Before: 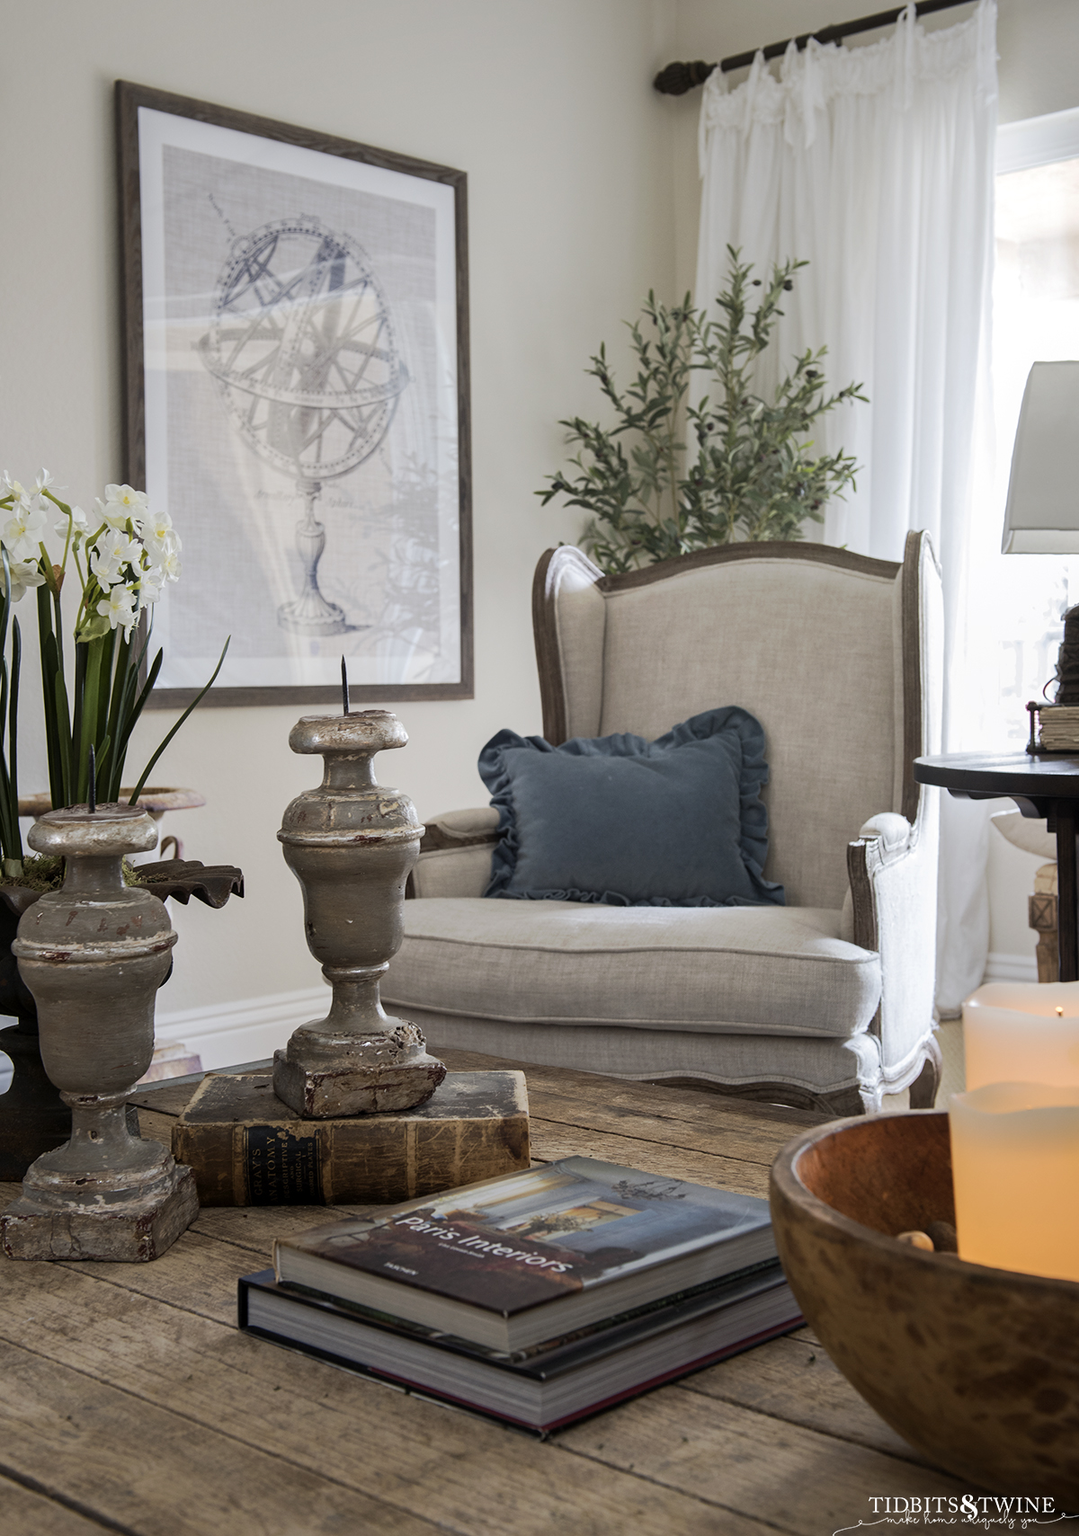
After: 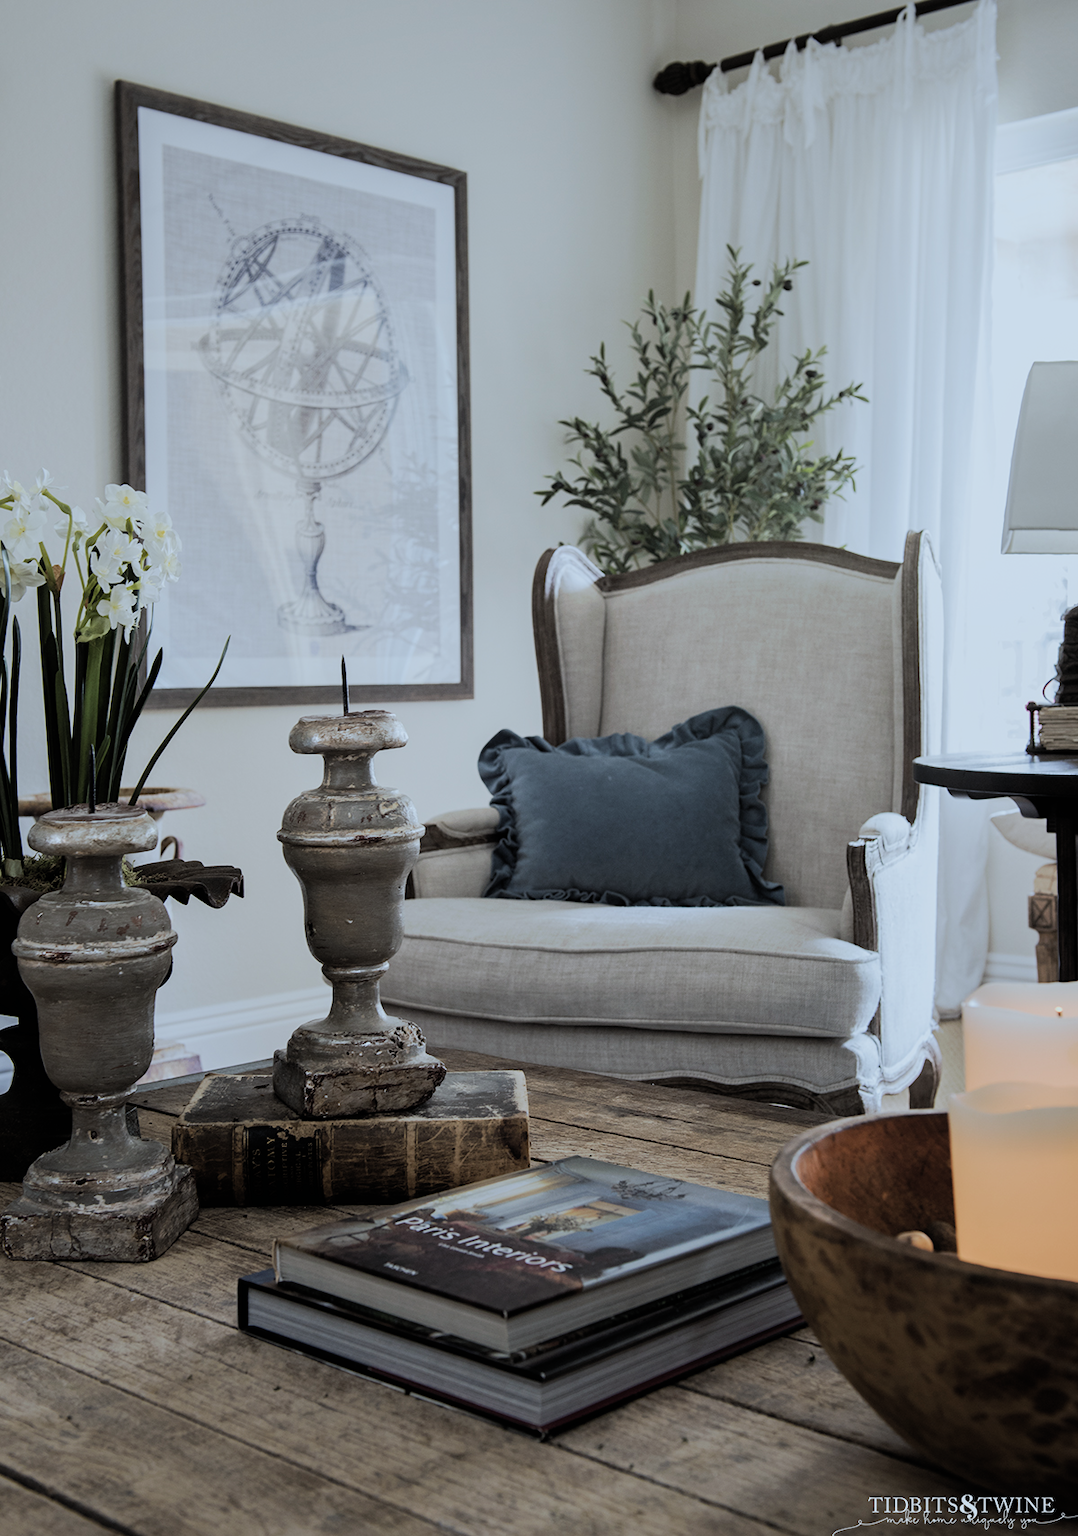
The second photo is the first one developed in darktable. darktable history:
color correction: highlights a* -4.2, highlights b* -10.64
filmic rgb: black relative exposure -7.65 EV, white relative exposure 4.56 EV, hardness 3.61, contrast 1.107, add noise in highlights 0.101, color science v4 (2020), type of noise poissonian
